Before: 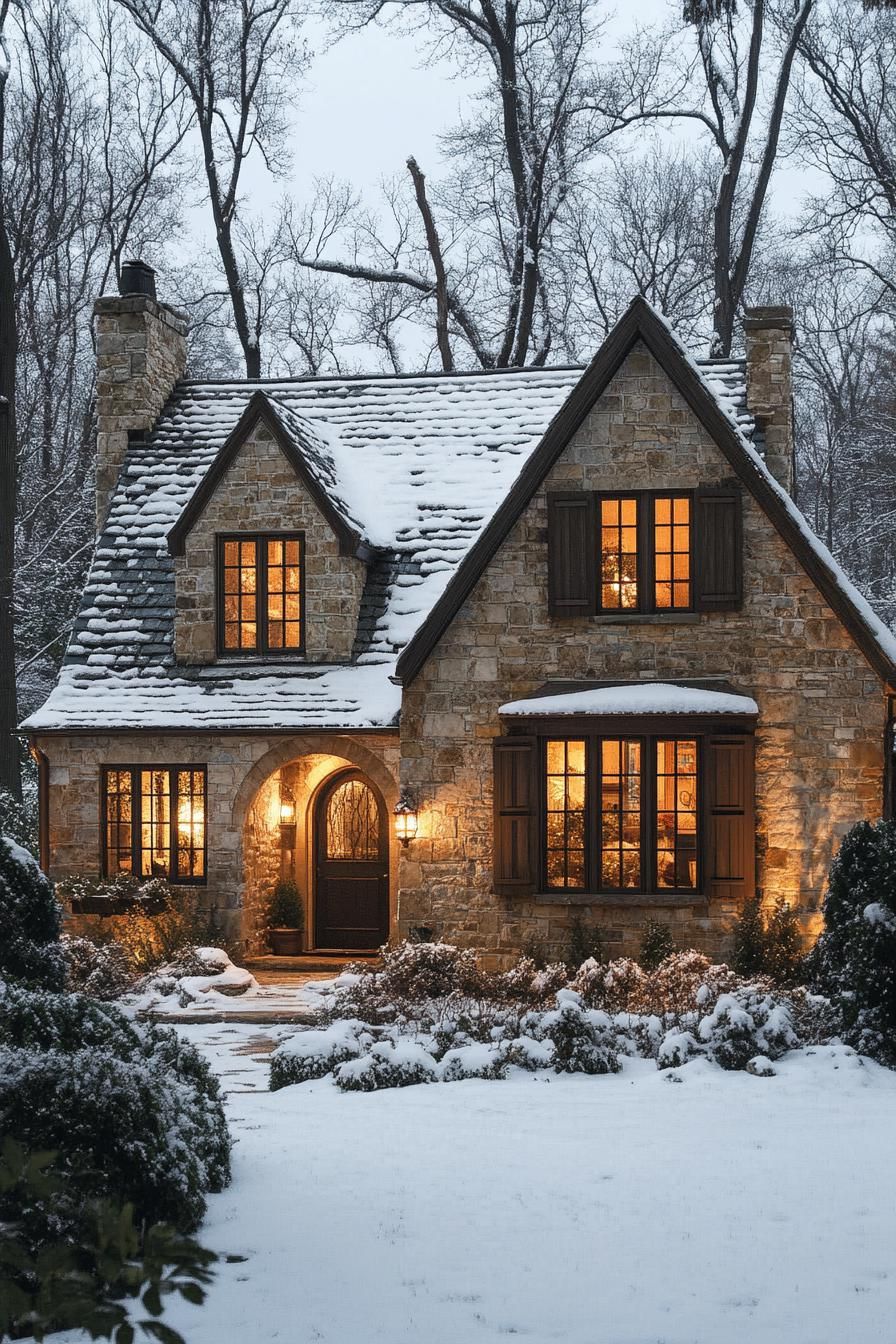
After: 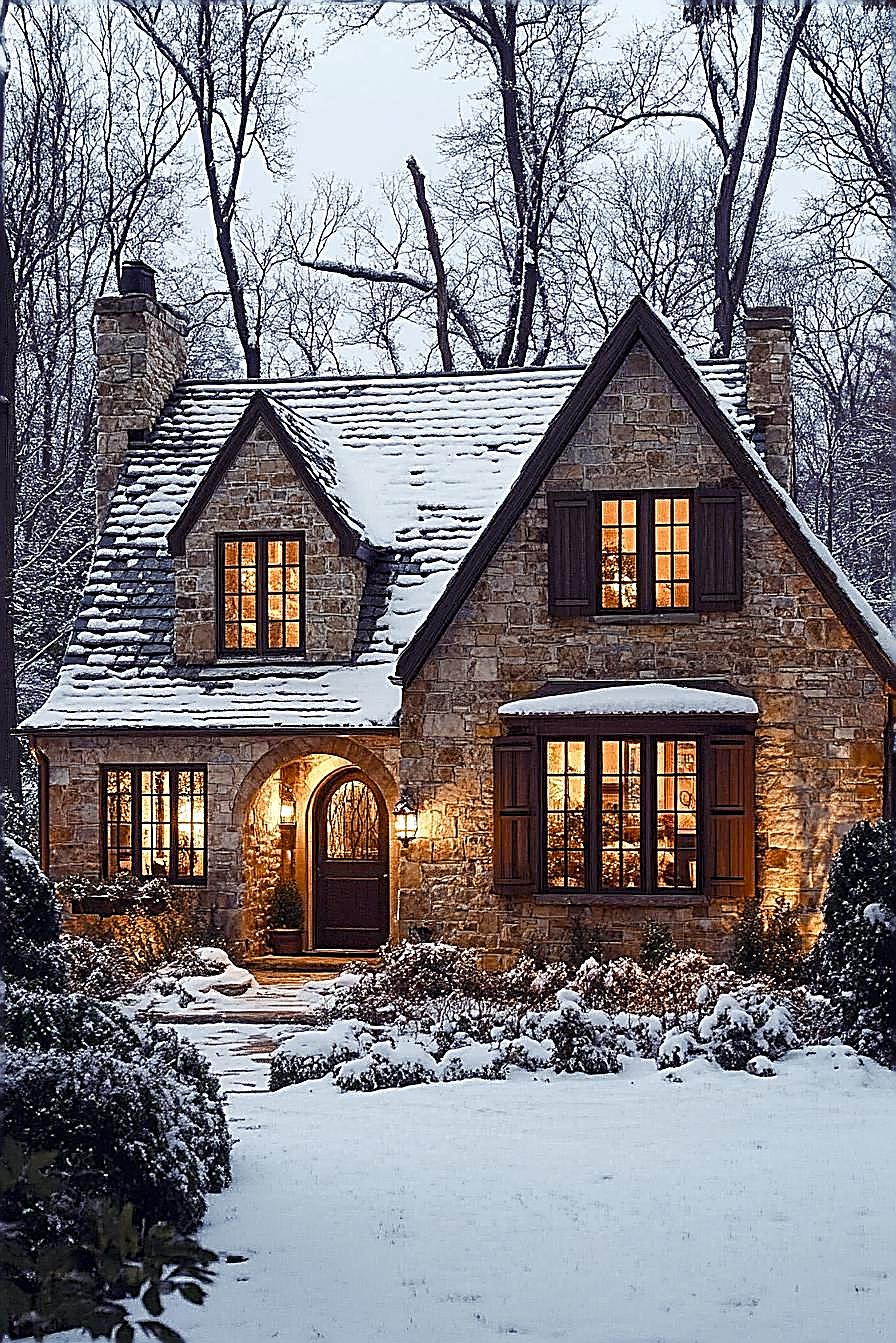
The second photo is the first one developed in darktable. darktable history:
color balance rgb: shadows lift › luminance -21.781%, shadows lift › chroma 9.063%, shadows lift › hue 284.95°, linear chroma grading › global chroma 16.528%, perceptual saturation grading › global saturation 20%, perceptual saturation grading › highlights -49.647%, perceptual saturation grading › shadows 25.145%
local contrast: highlights 101%, shadows 100%, detail 119%, midtone range 0.2
crop: bottom 0.057%
sharpen: amount 1.861
